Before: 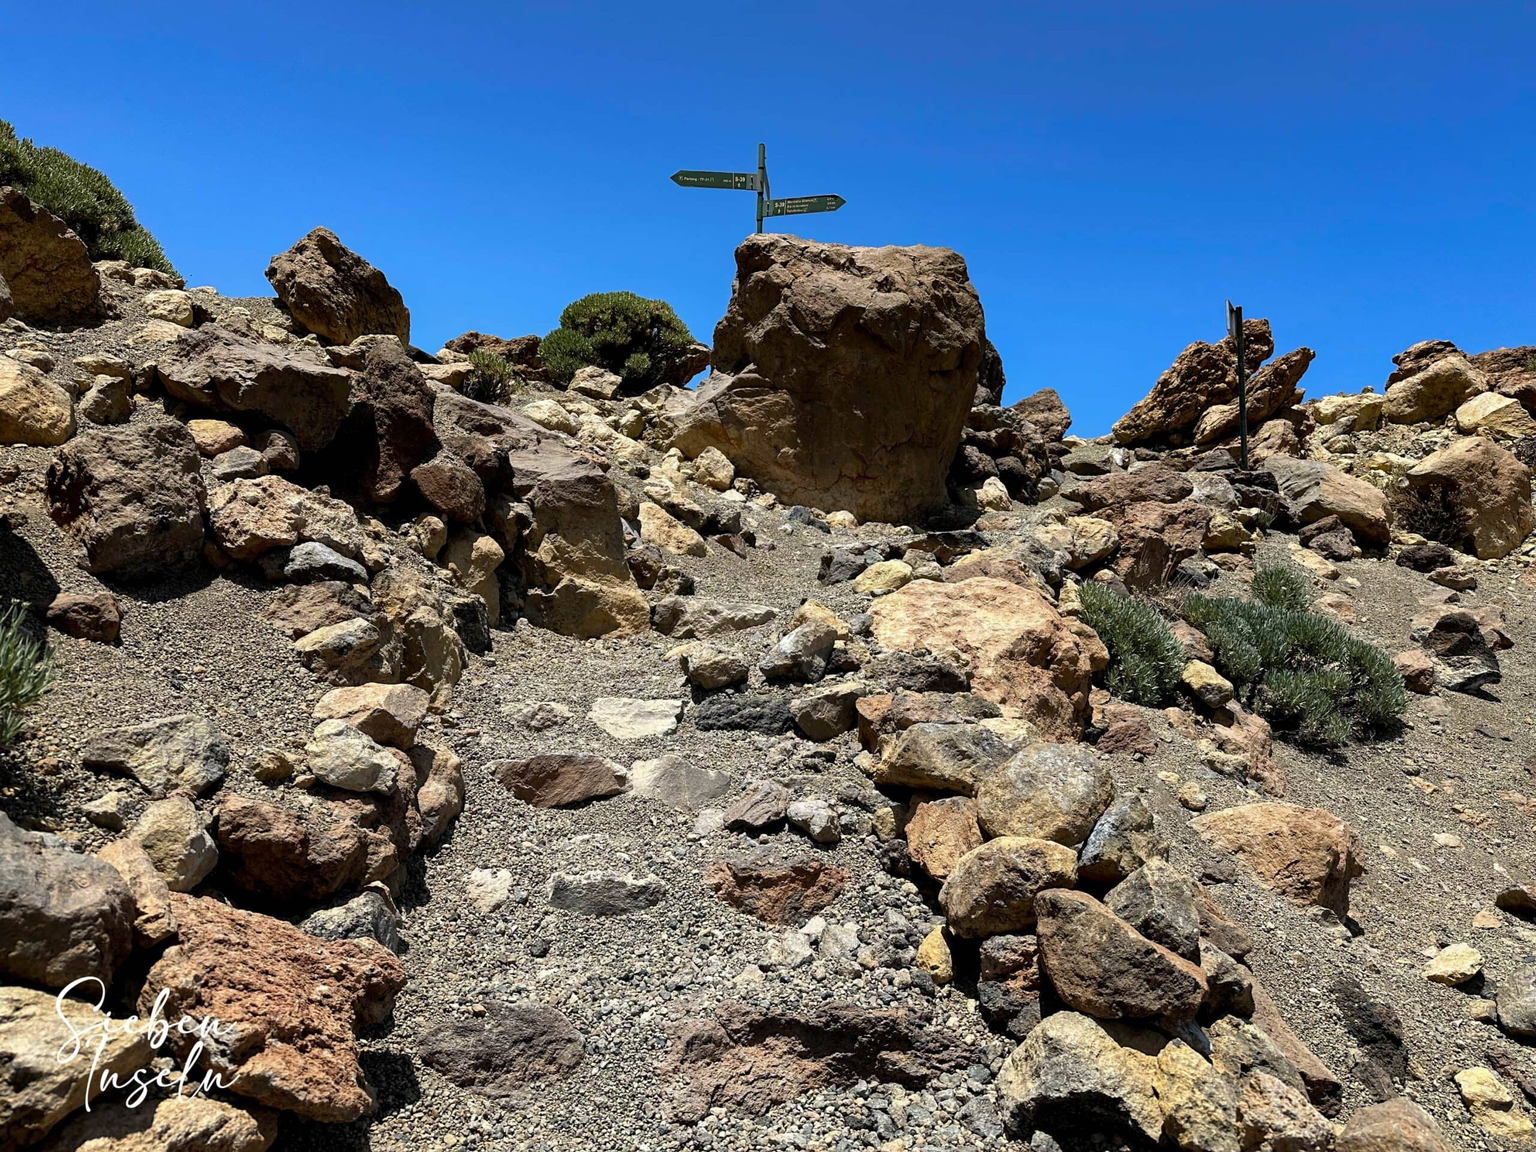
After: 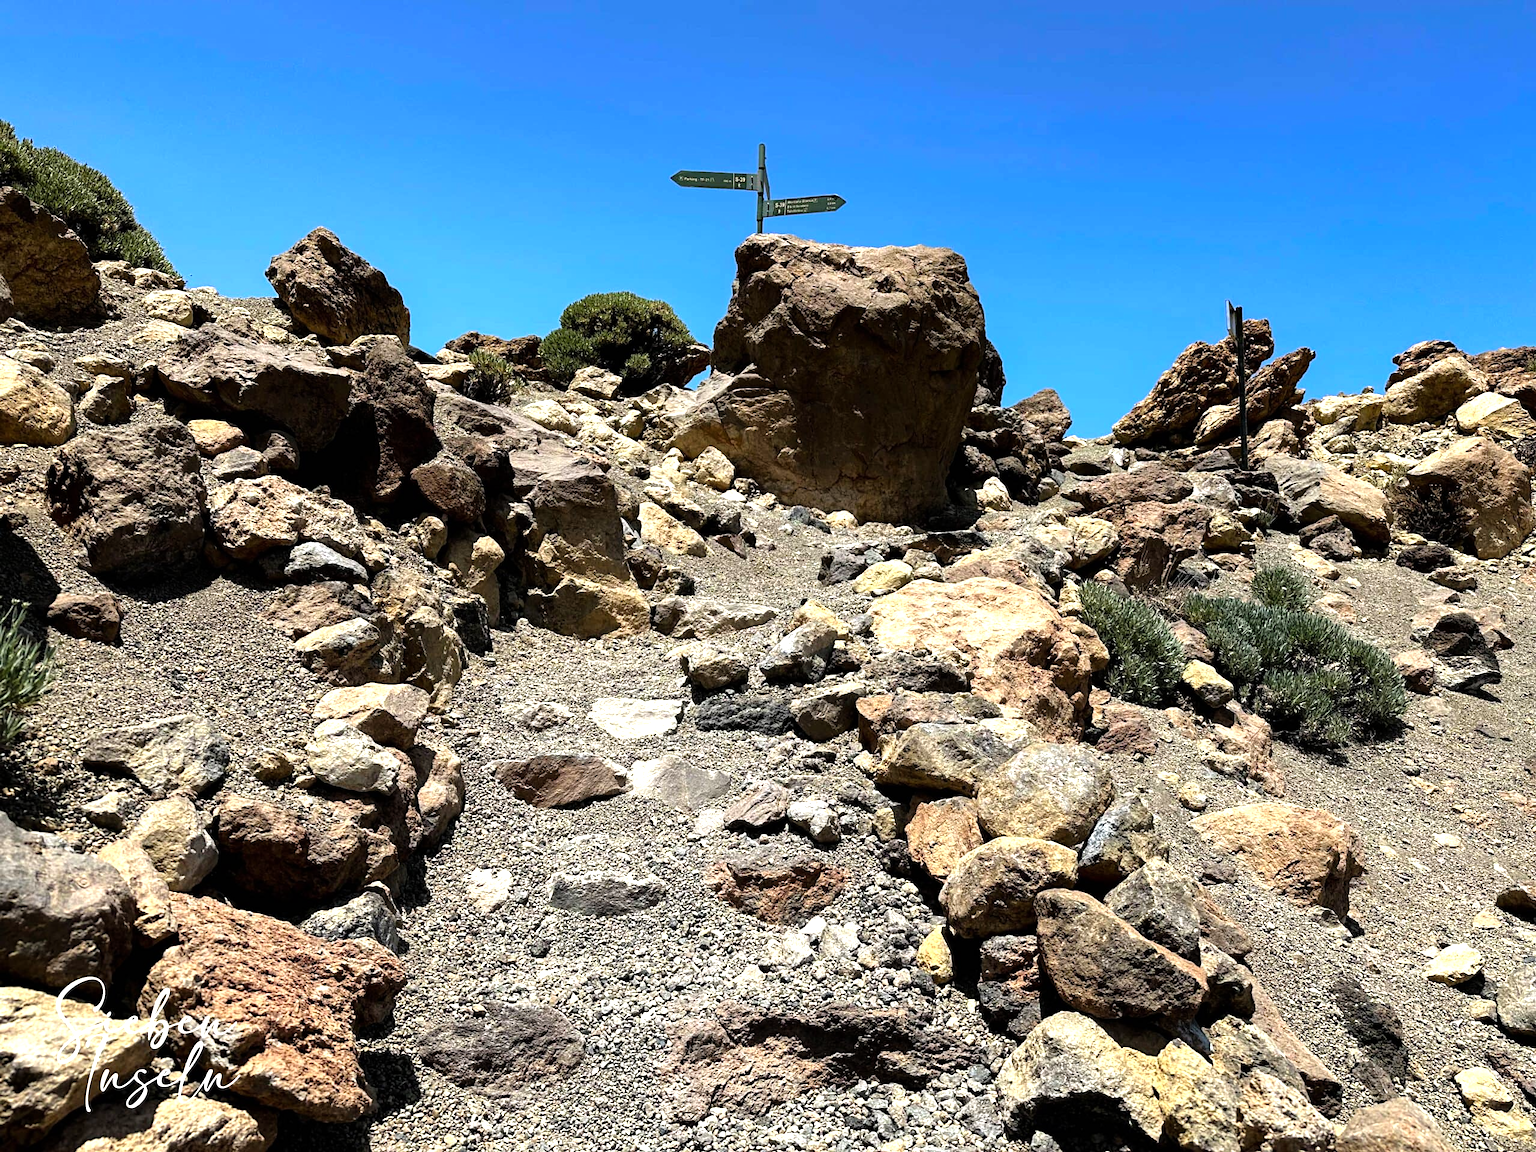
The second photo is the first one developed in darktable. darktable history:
tone equalizer: -8 EV -0.758 EV, -7 EV -0.708 EV, -6 EV -0.563 EV, -5 EV -0.402 EV, -3 EV 0.392 EV, -2 EV 0.6 EV, -1 EV 0.698 EV, +0 EV 0.772 EV
